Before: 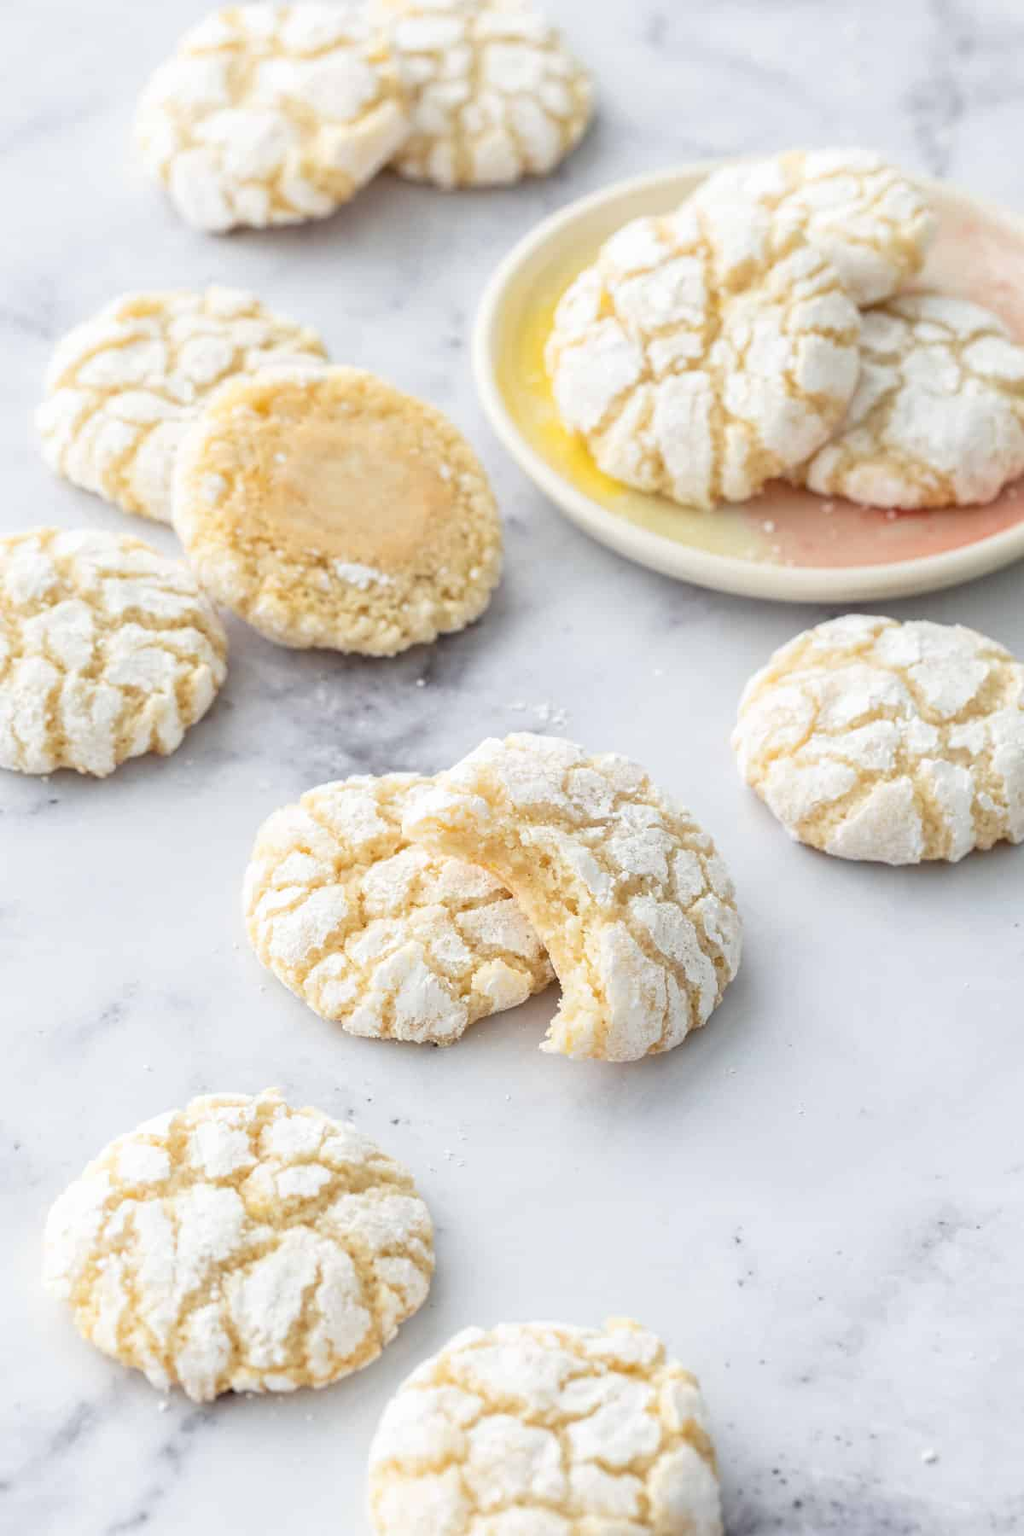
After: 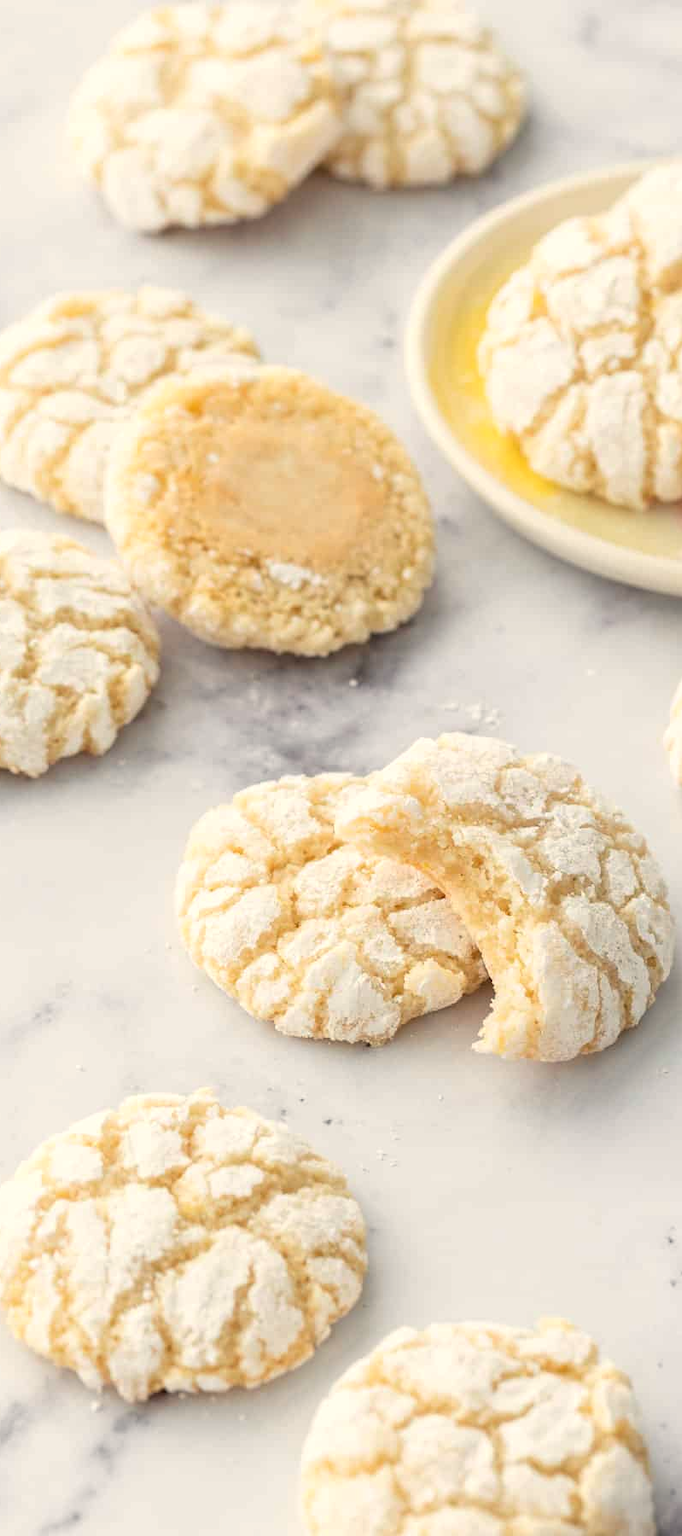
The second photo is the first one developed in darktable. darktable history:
white balance: red 1.045, blue 0.932
crop and rotate: left 6.617%, right 26.717%
